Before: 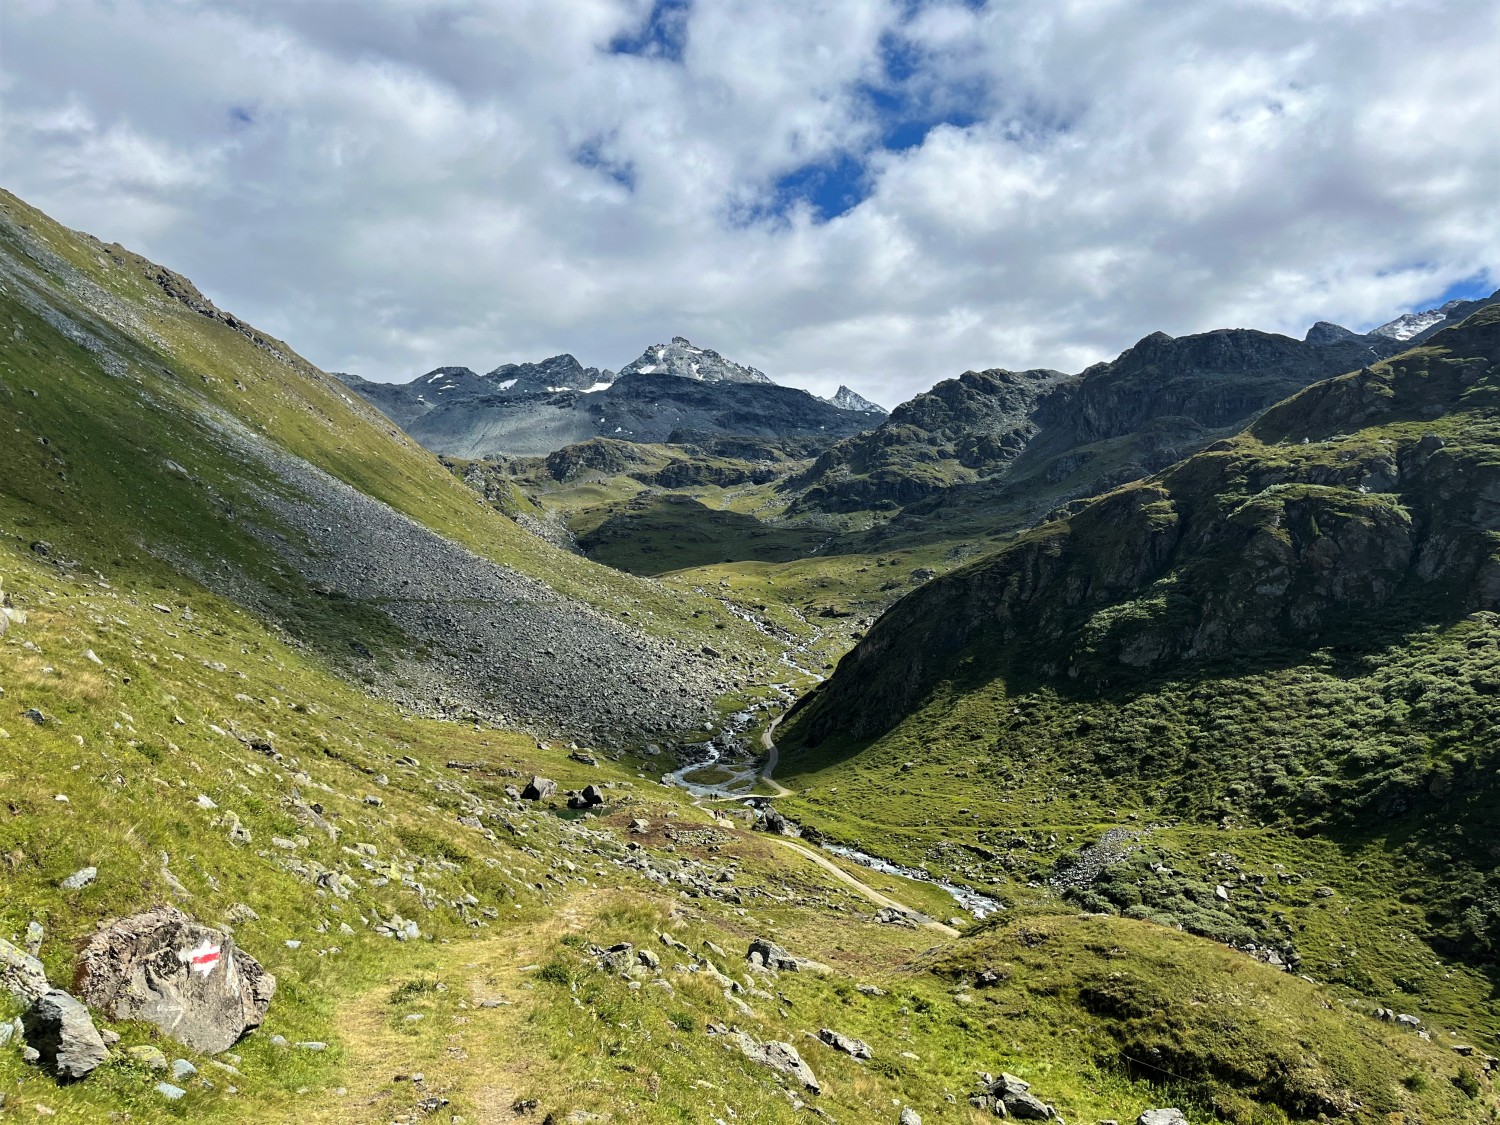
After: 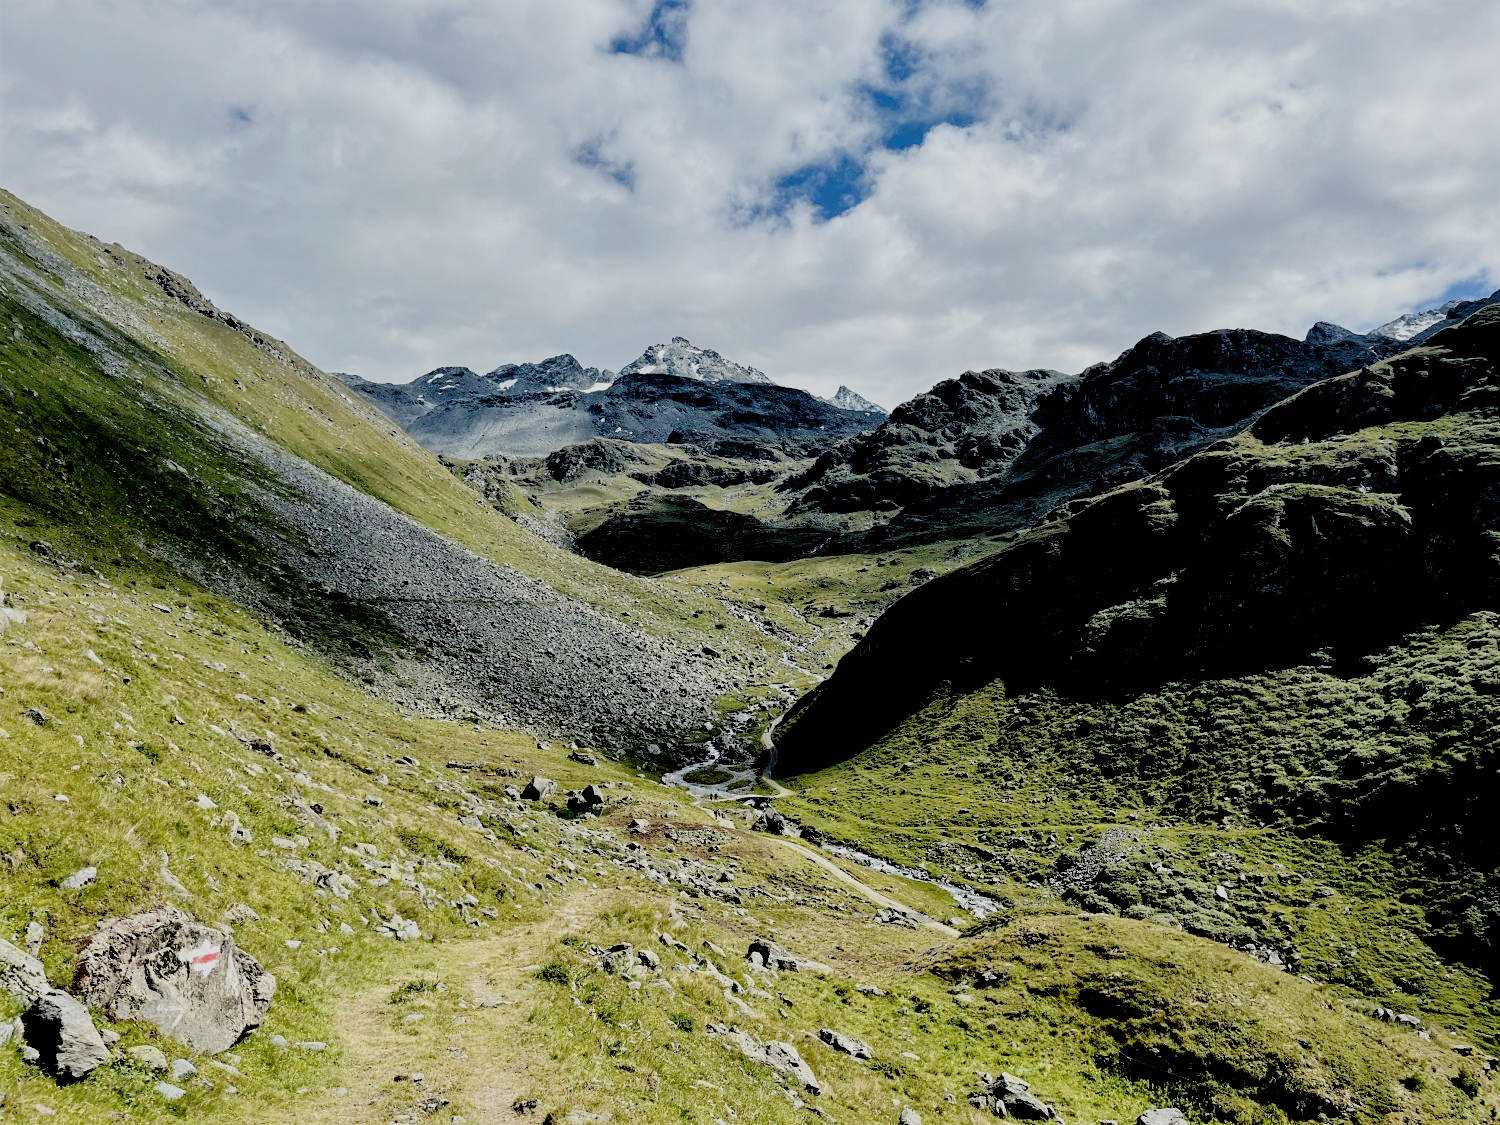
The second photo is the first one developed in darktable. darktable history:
local contrast: mode bilateral grid, contrast 20, coarseness 50, detail 120%, midtone range 0.2
filmic rgb: middle gray luminance 18%, black relative exposure -7.5 EV, white relative exposure 8.5 EV, threshold 6 EV, target black luminance 0%, hardness 2.23, latitude 18.37%, contrast 0.878, highlights saturation mix 5%, shadows ↔ highlights balance 10.15%, add noise in highlights 0, preserve chrominance no, color science v3 (2019), use custom middle-gray values true, iterations of high-quality reconstruction 0, contrast in highlights soft, enable highlight reconstruction true
rgb levels: levels [[0.034, 0.472, 0.904], [0, 0.5, 1], [0, 0.5, 1]]
exposure: black level correction 0.003, exposure 0.383 EV, compensate highlight preservation false
